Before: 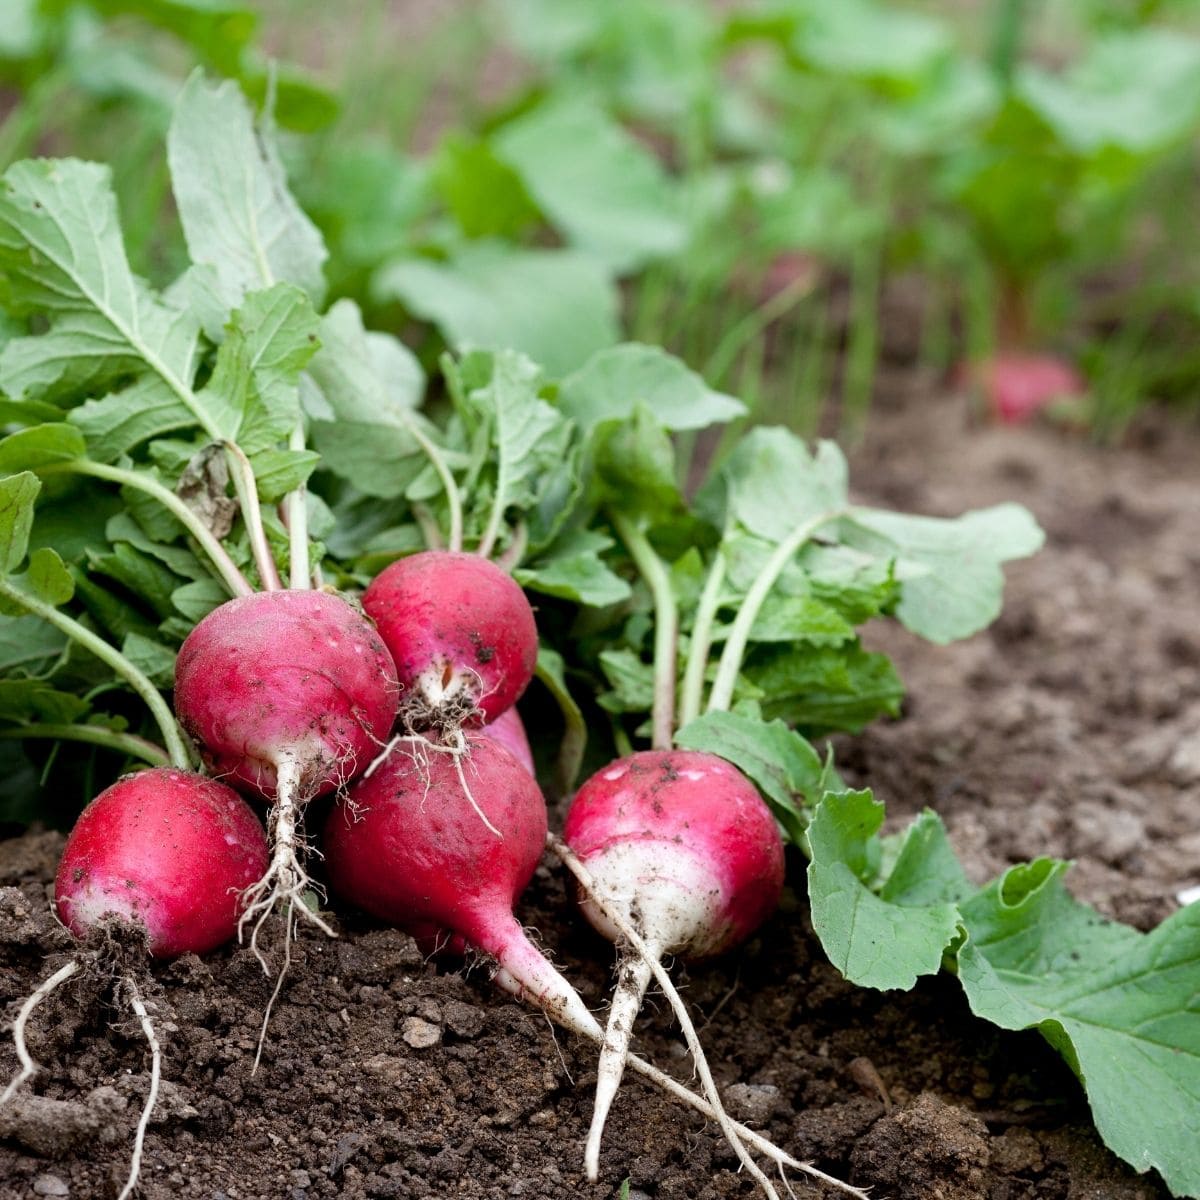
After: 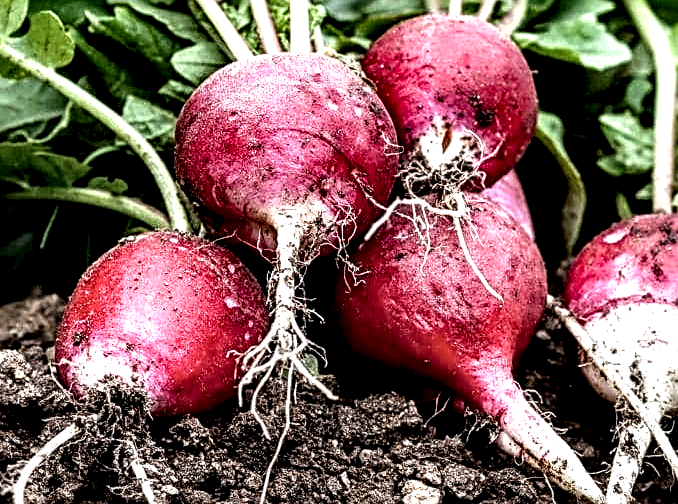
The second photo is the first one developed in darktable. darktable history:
local contrast: highlights 109%, shadows 41%, detail 292%
crop: top 44.798%, right 43.492%, bottom 13.161%
sharpen: radius 2.602, amount 0.691
color correction: highlights b* -0.003
